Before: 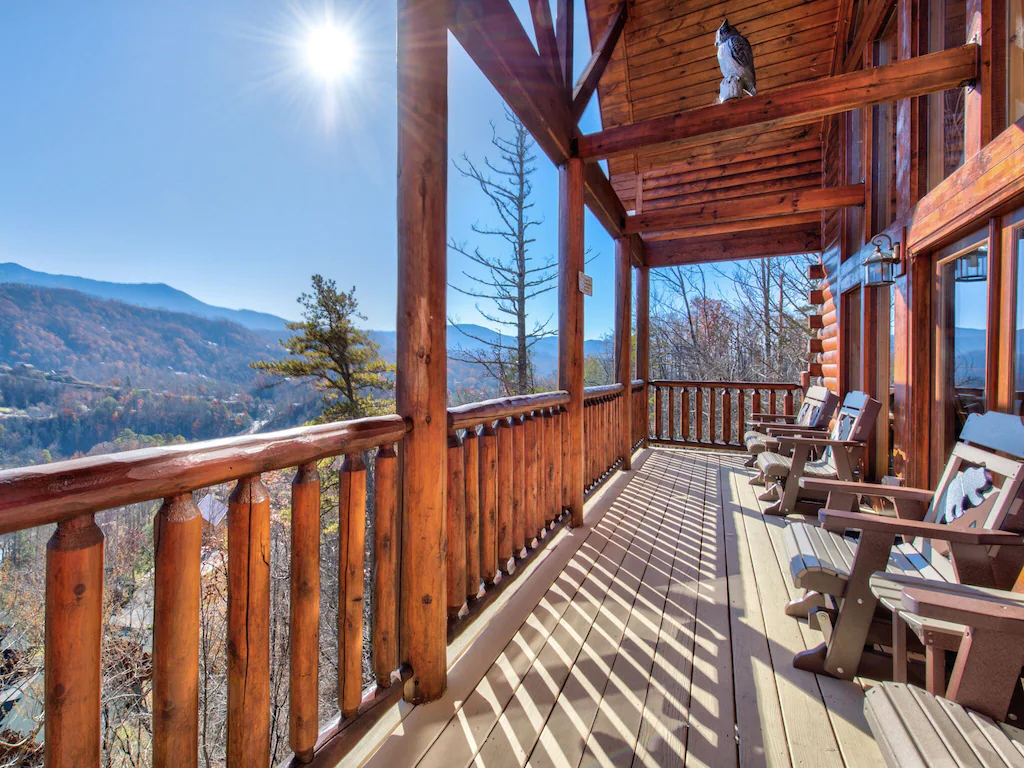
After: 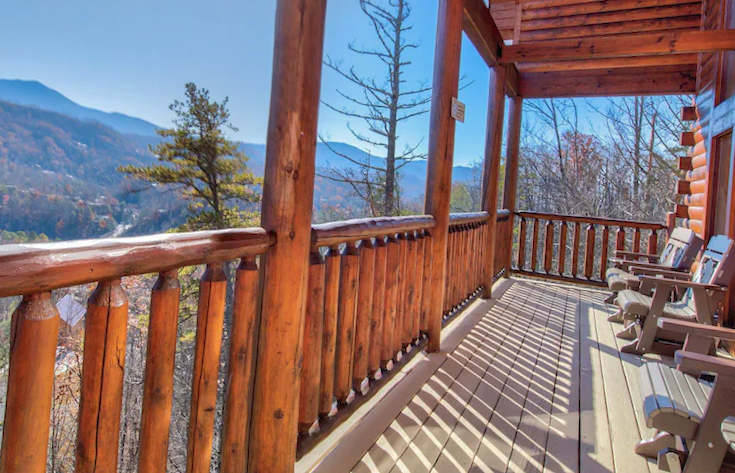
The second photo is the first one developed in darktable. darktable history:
crop and rotate: angle -3.86°, left 9.897%, top 21.116%, right 11.998%, bottom 11.779%
shadows and highlights: highlights color adjustment 42.14%
